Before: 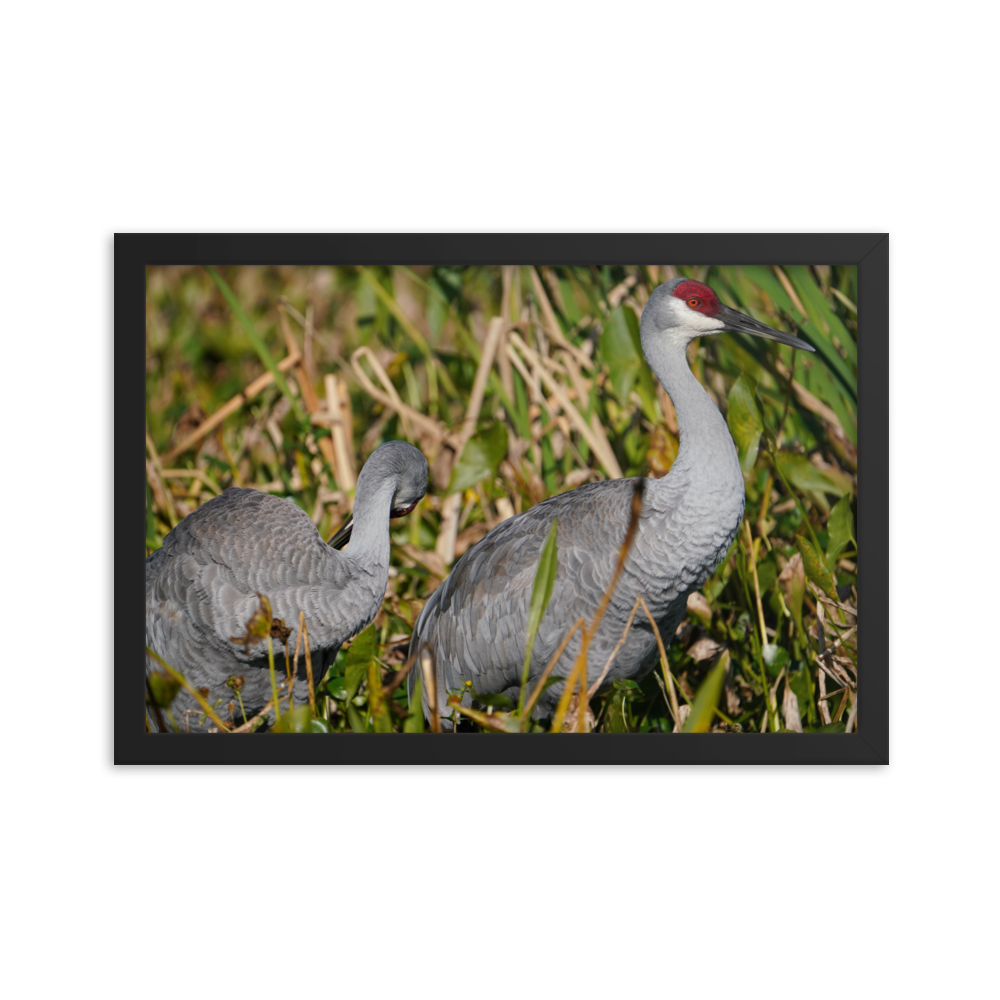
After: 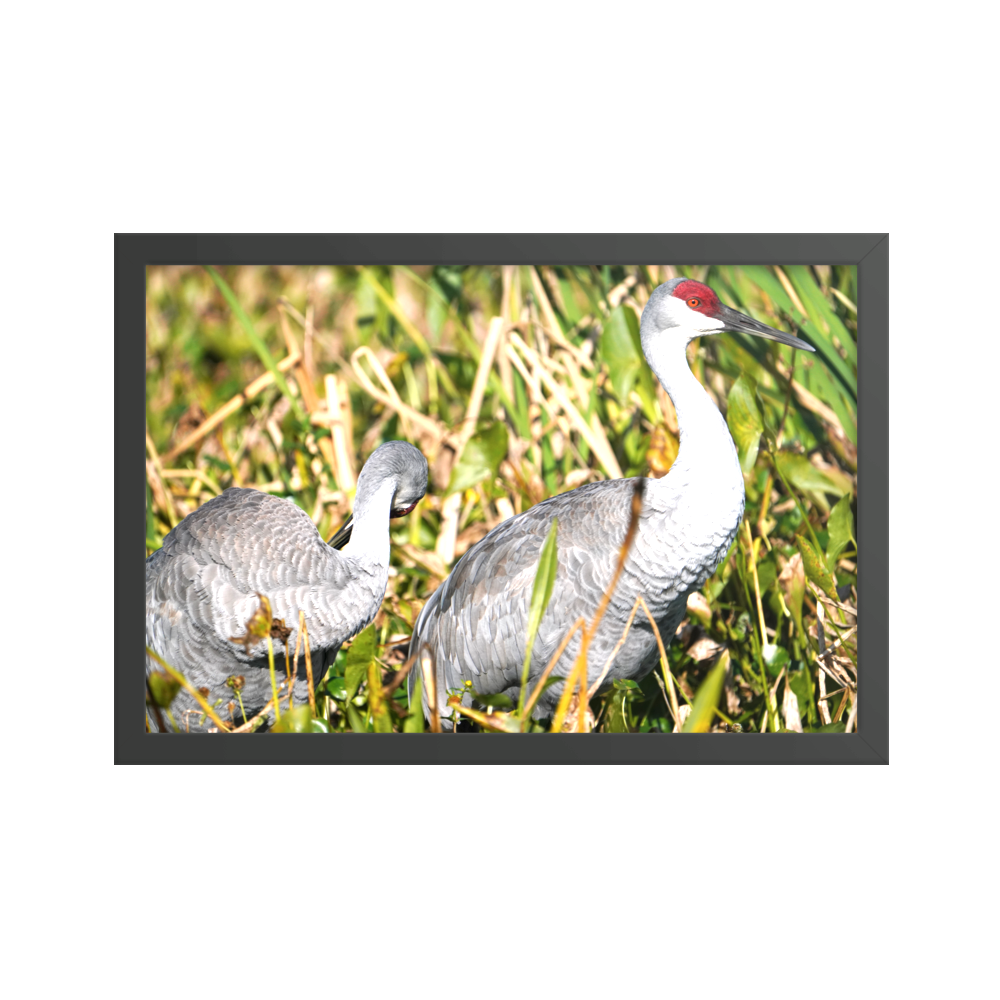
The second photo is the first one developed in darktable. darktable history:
contrast brightness saturation: saturation -0.05
exposure: black level correction 0, exposure 1.45 EV, compensate exposure bias true, compensate highlight preservation false
